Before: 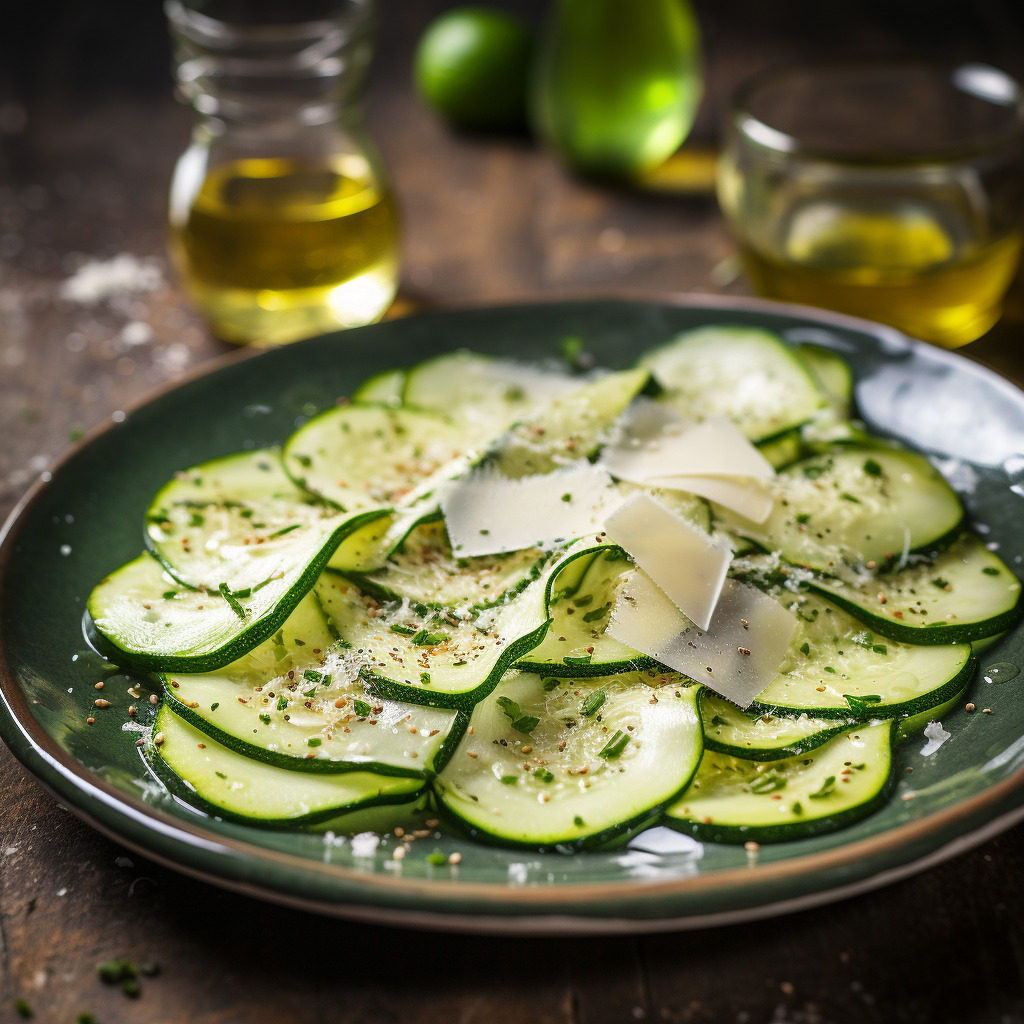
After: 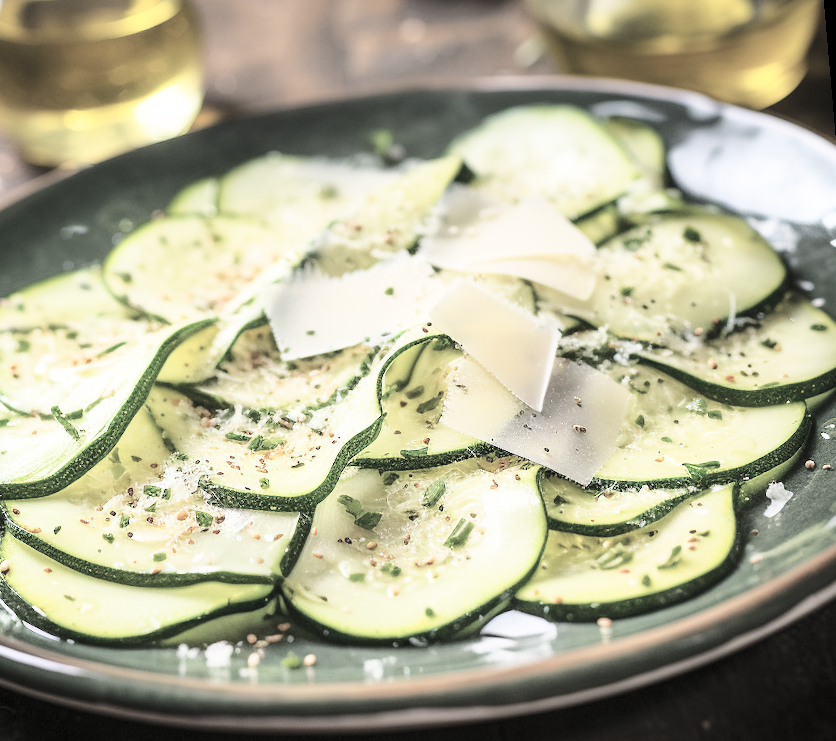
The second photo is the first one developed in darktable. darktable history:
rotate and perspective: rotation -5°, crop left 0.05, crop right 0.952, crop top 0.11, crop bottom 0.89
contrast brightness saturation: brightness 0.18, saturation -0.5
base curve: curves: ch0 [(0, 0) (0.028, 0.03) (0.121, 0.232) (0.46, 0.748) (0.859, 0.968) (1, 1)]
crop: left 16.315%, top 14.246%
